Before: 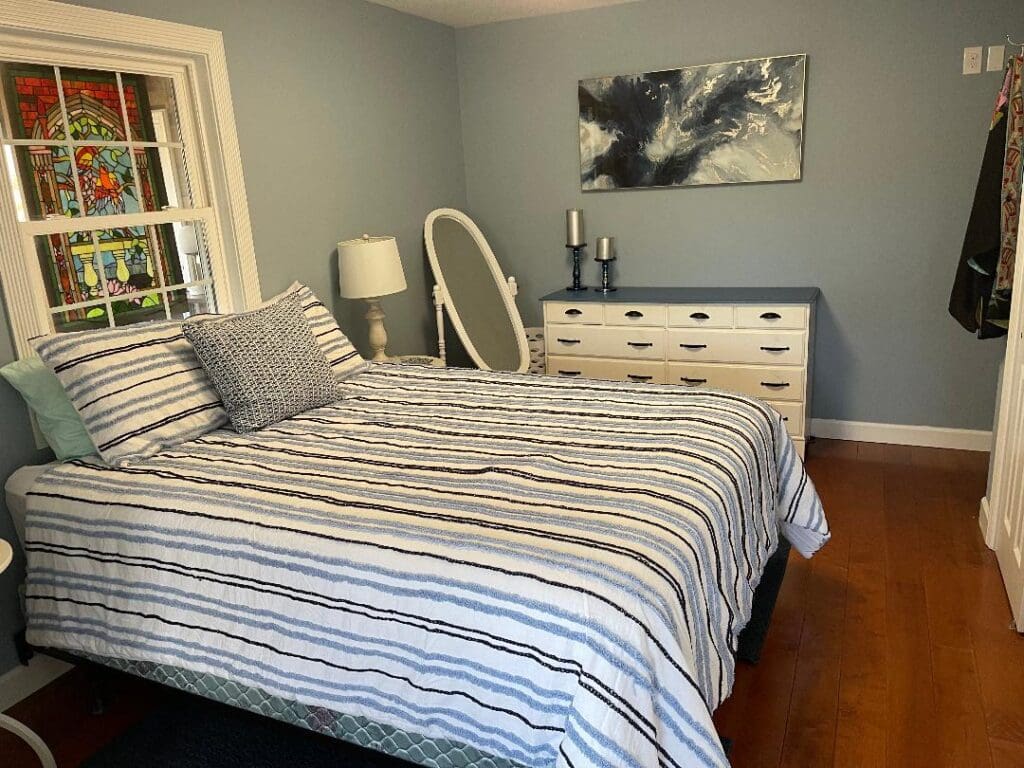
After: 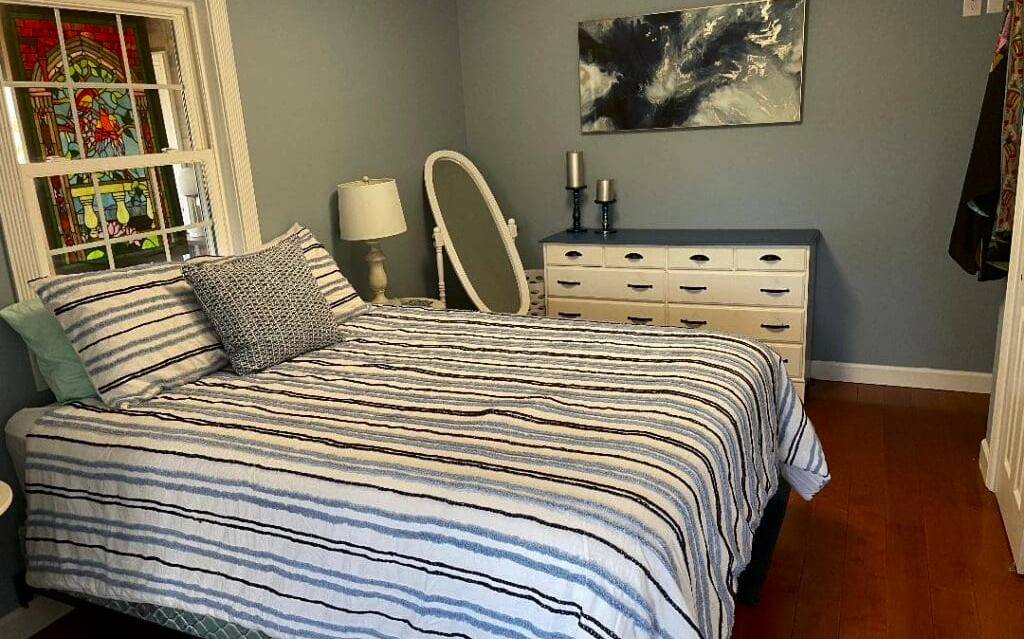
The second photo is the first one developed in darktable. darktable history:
shadows and highlights: shadows 29.32, highlights -29.32, low approximation 0.01, soften with gaussian
crop: top 7.625%, bottom 8.027%
contrast brightness saturation: contrast 0.07, brightness -0.14, saturation 0.11
